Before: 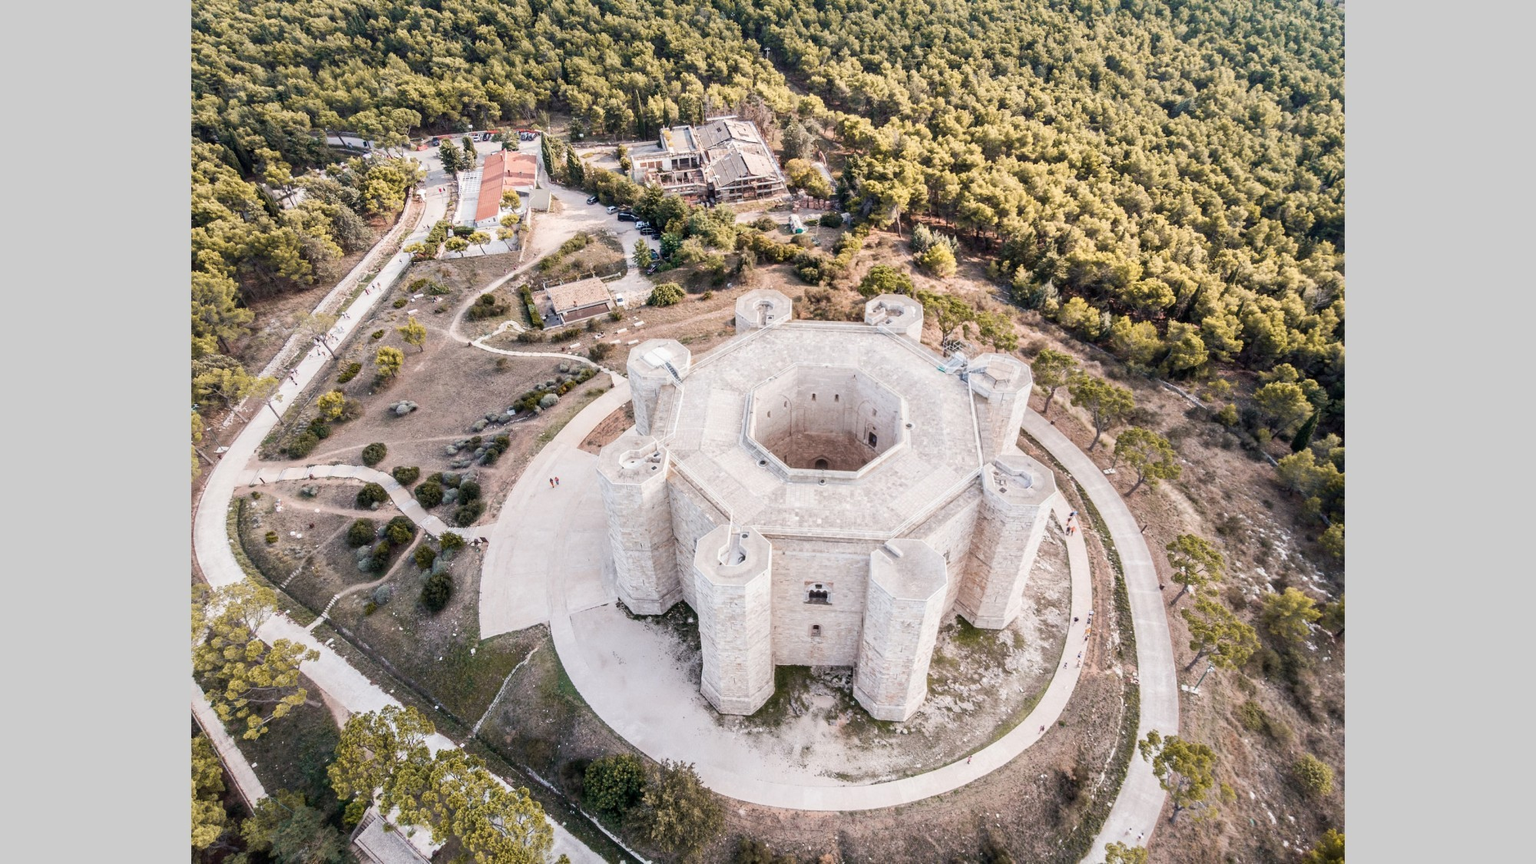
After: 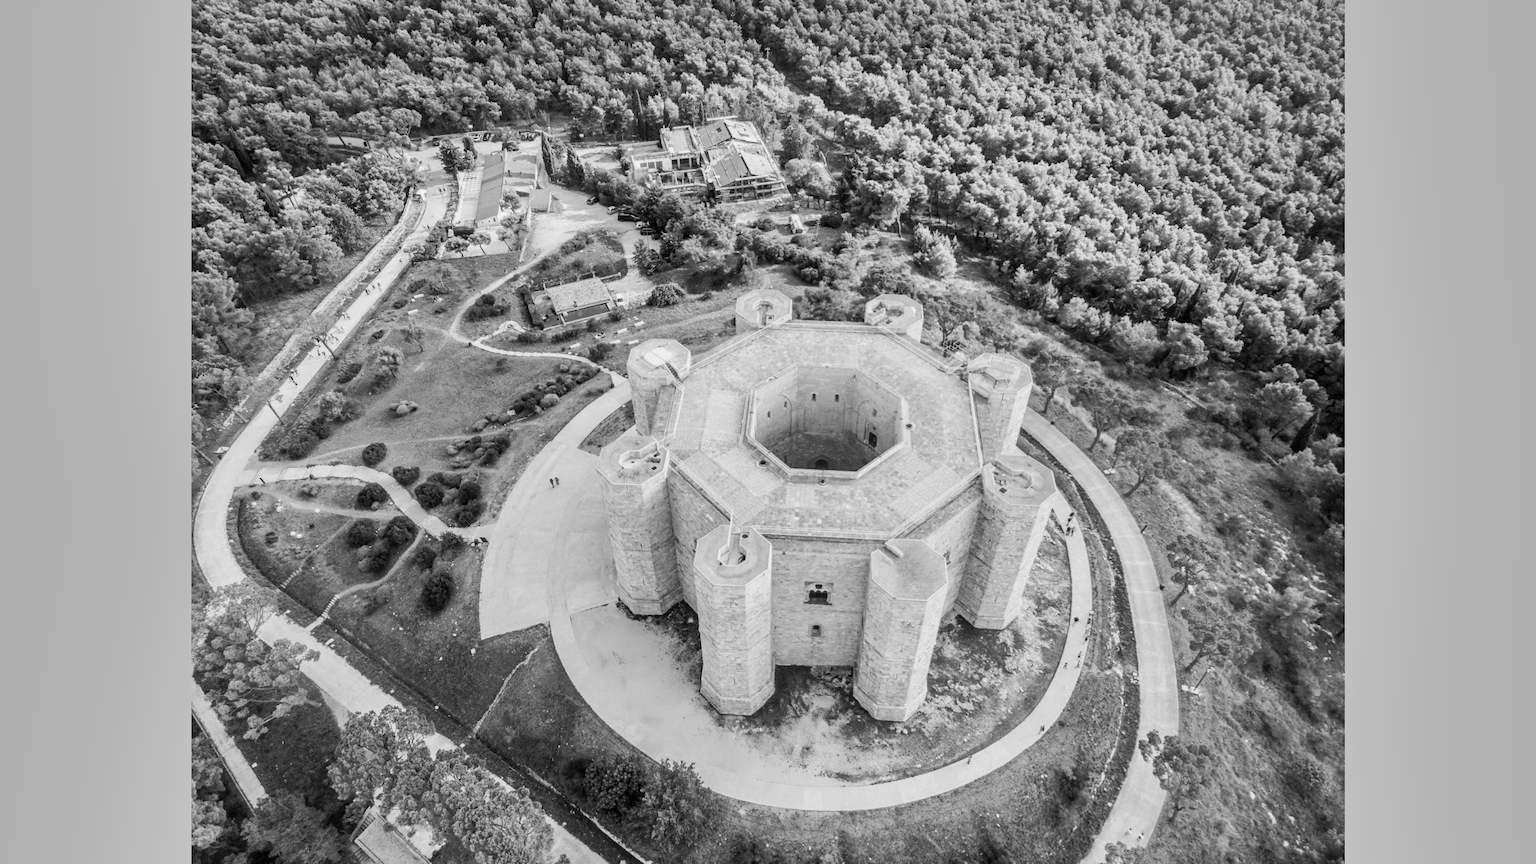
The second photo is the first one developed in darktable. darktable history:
monochrome: a 73.58, b 64.21
color correction: highlights a* -5.94, highlights b* 9.48, shadows a* 10.12, shadows b* 23.94
shadows and highlights: low approximation 0.01, soften with gaussian
